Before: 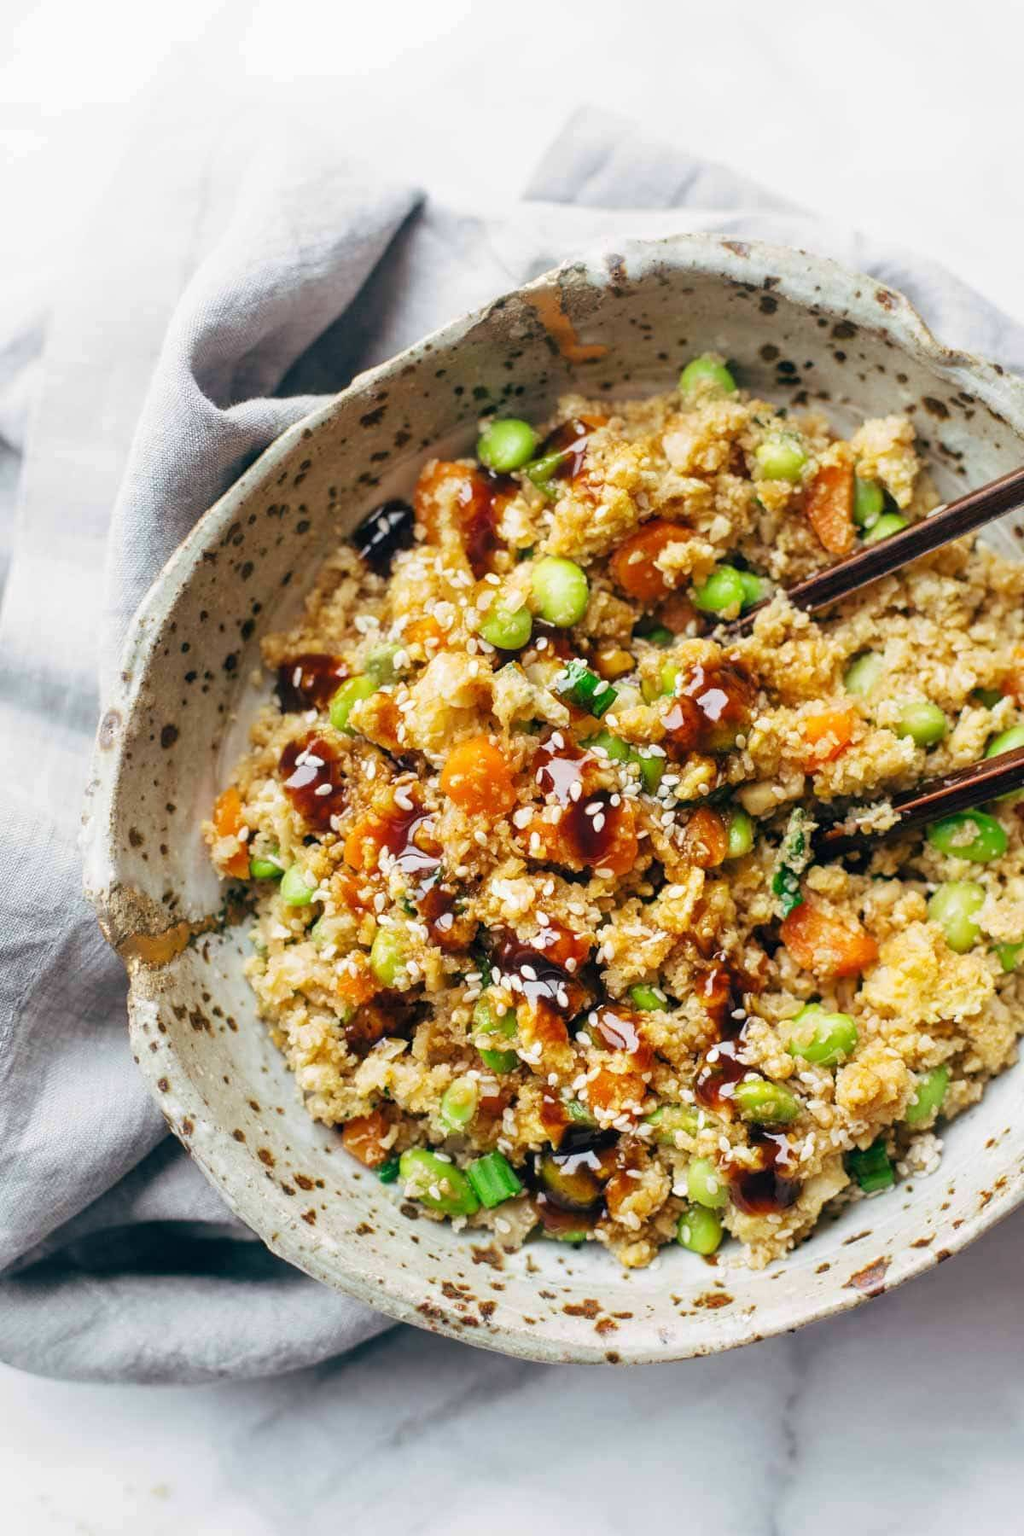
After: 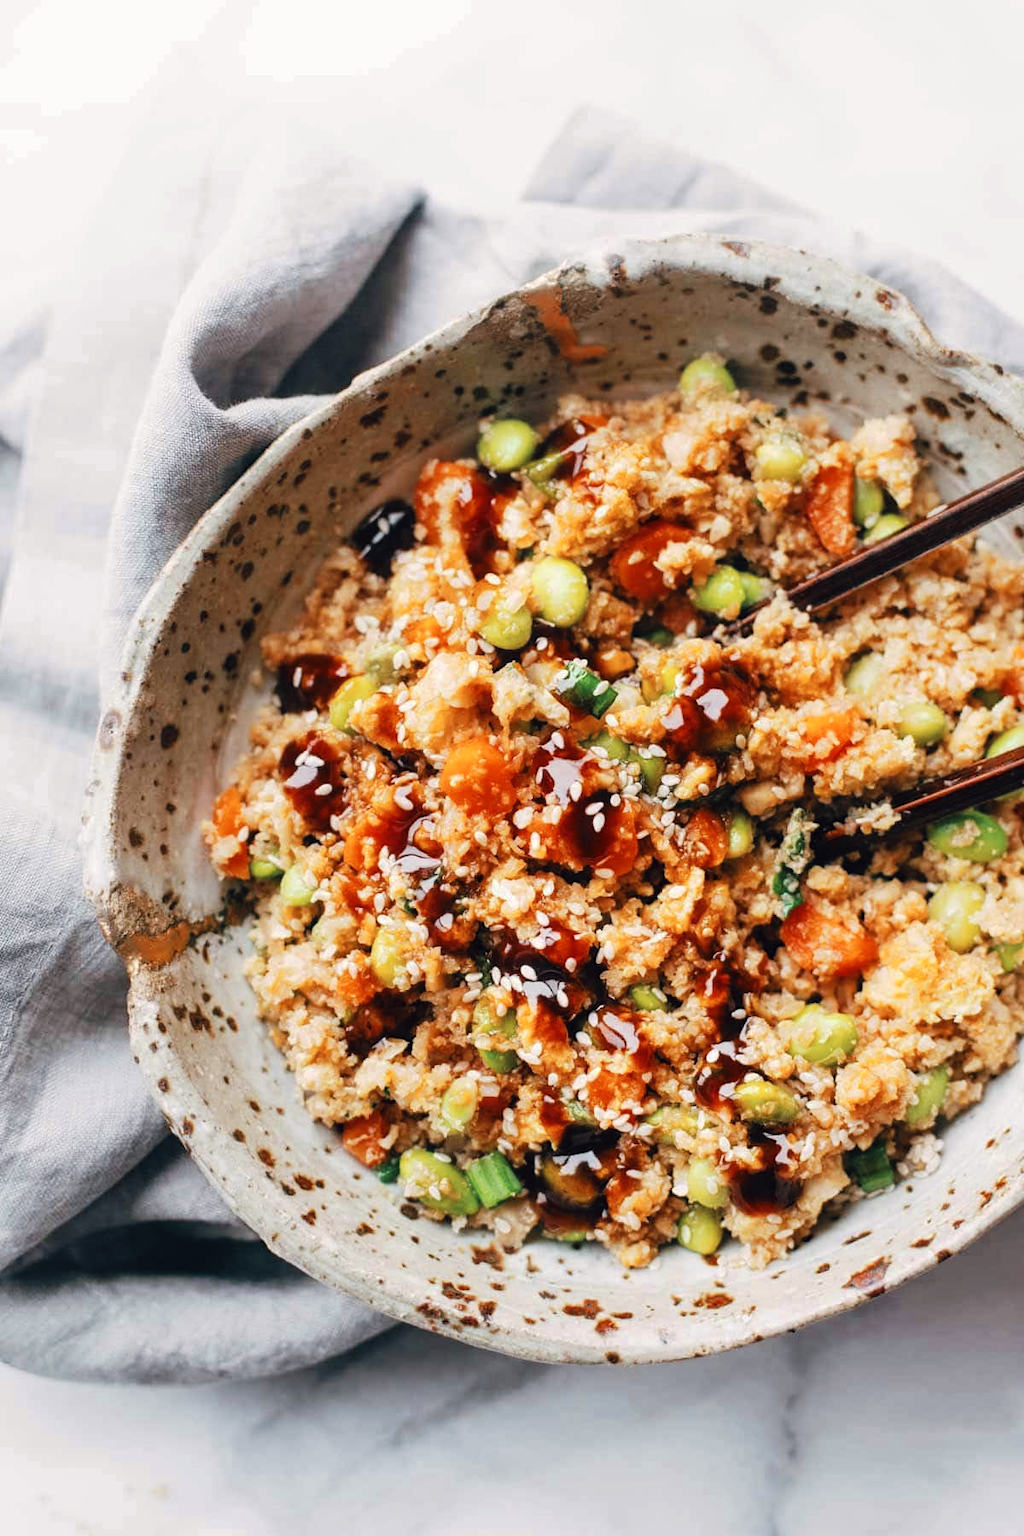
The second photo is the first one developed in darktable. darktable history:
tone curve: curves: ch0 [(0, 0) (0.003, 0.002) (0.011, 0.009) (0.025, 0.019) (0.044, 0.031) (0.069, 0.044) (0.1, 0.061) (0.136, 0.087) (0.177, 0.127) (0.224, 0.172) (0.277, 0.226) (0.335, 0.295) (0.399, 0.367) (0.468, 0.445) (0.543, 0.536) (0.623, 0.626) (0.709, 0.717) (0.801, 0.806) (0.898, 0.889) (1, 1)], preserve colors none
color look up table: target L [95.9, 94.86, 93.31, 90.96, 87.66, 81.46, 78.53, 72.43, 65.66, 55.57, 55.64, 44.23, 34.92, 200.92, 89.42, 79.19, 67.12, 68.47, 58.38, 49.45, 52.42, 42.17, 45.72, 40.18, 38.67, 32.34, 30.12, 23.55, 19.12, 7.175, 67.17, 74.62, 45.91, 50.74, 38.74, 42.16, 52.28, 49.11, 30.04, 33.69, 34.48, 22.42, 23.51, 14.58, 15.77, 90.44, 59.84, 28.98, 13.21], target a [-8.303, -3.103, -5.392, -48.26, -45.84, -11.35, -34.47, -38.1, 5.575, -15.54, -28.34, -5.33, -20.52, 0, 5.881, 20.21, 40.43, 35.92, 13.99, 66.21, 27.37, 56.18, 46.77, 54.52, 52.88, 15.39, 6.67, 38.07, 32.82, 9.469, 36.32, 9.089, 59.93, 51.54, 57.05, 58.48, 0.297, 11.11, 39.79, 36.66, 0.493, 42.43, 39.74, 20.25, 24.67, -26.96, -7.995, -13.69, -0.188], target b [75.08, 46.56, 75.2, 30.48, 6.083, 30.45, 52.65, 12.81, 52.68, 0.484, 35.28, 33.33, 12.99, -0.001, 9.29, 66.41, 22.66, 47.25, 18.61, 57.24, 3.077, 24.76, 45.63, 47.67, 49.15, 23.76, 3.726, 35.49, 24.56, 4.396, -22.12, -13.01, -34.11, -10.85, -33.44, 4.975, -54.72, -26.51, -71.02, -5.805, -35.61, -42.92, 13.48, -20.97, -47.31, -18.52, -35.53, -4.318, -19.29], num patches 49
